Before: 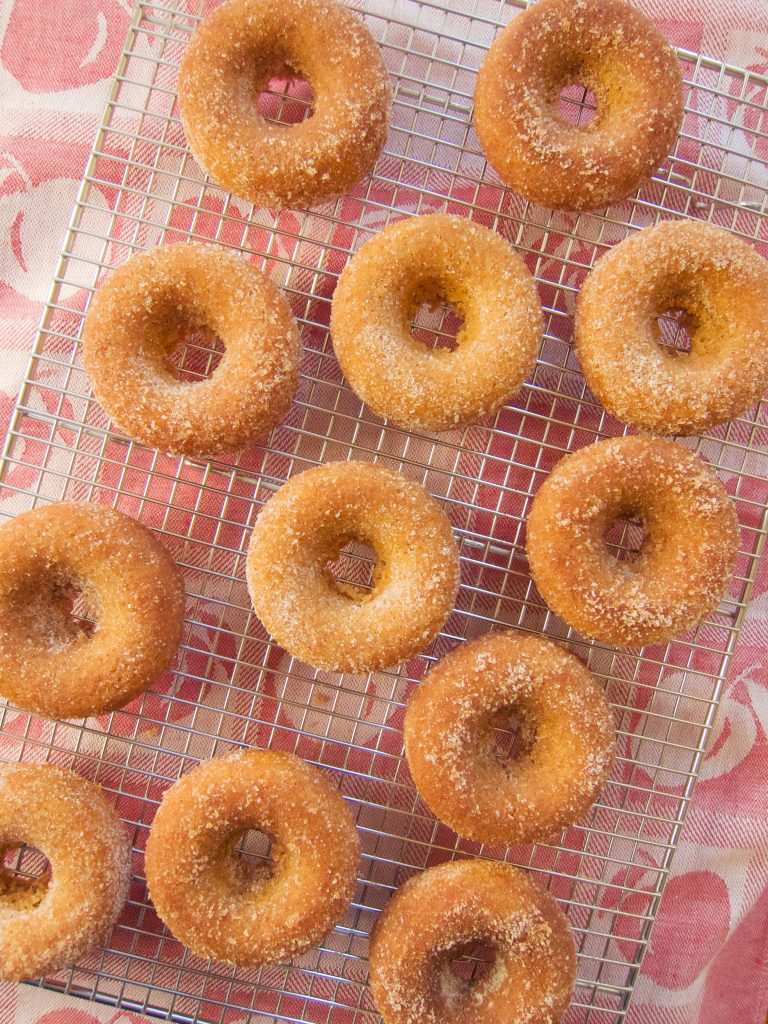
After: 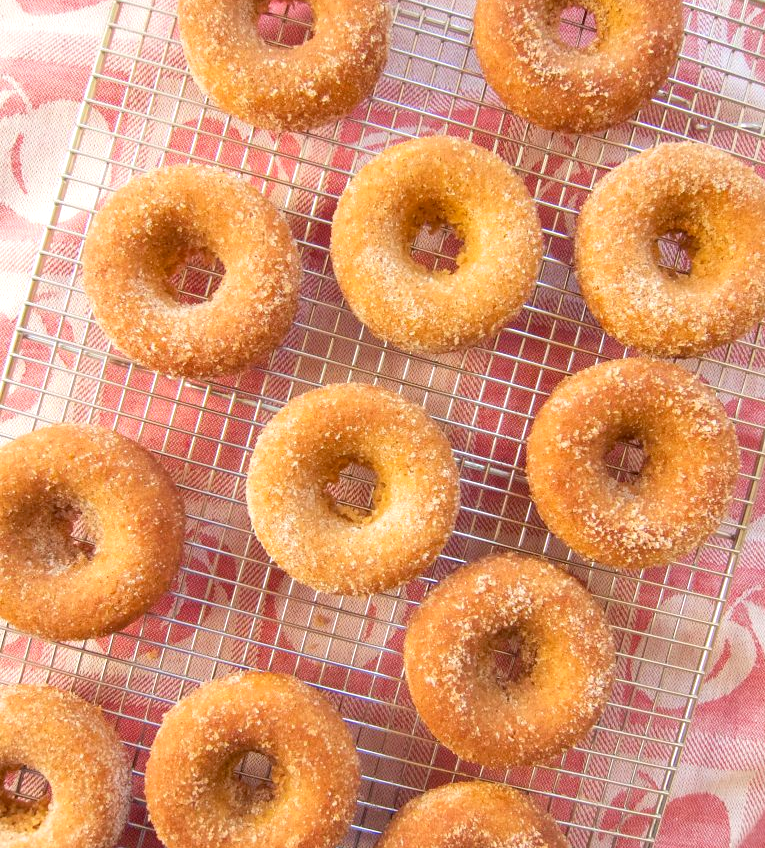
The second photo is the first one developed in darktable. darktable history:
exposure: black level correction 0.003, exposure 0.383 EV, compensate highlight preservation false
crop: top 7.625%, bottom 8.027%
